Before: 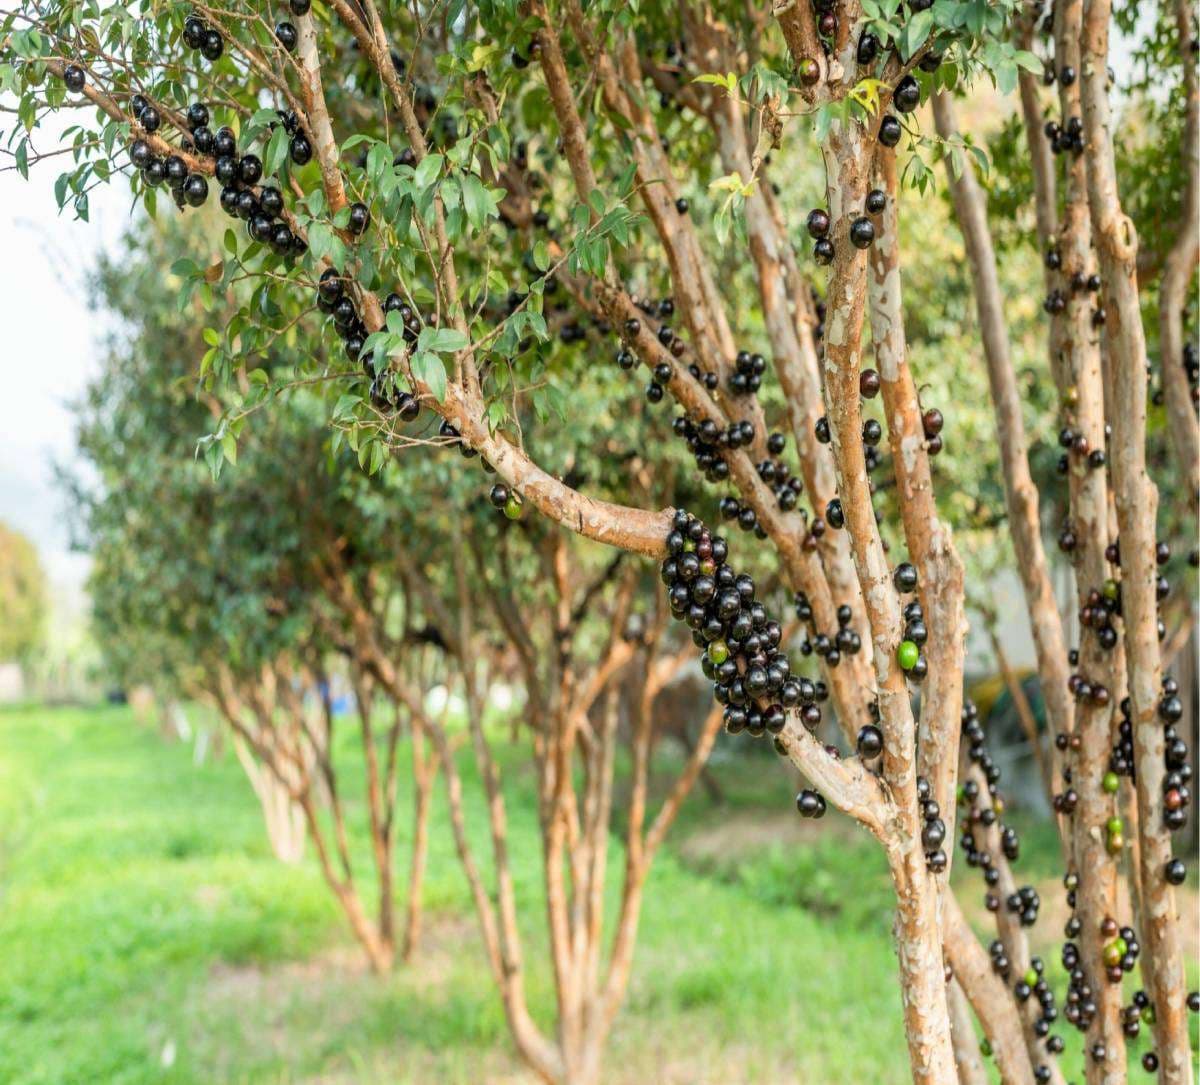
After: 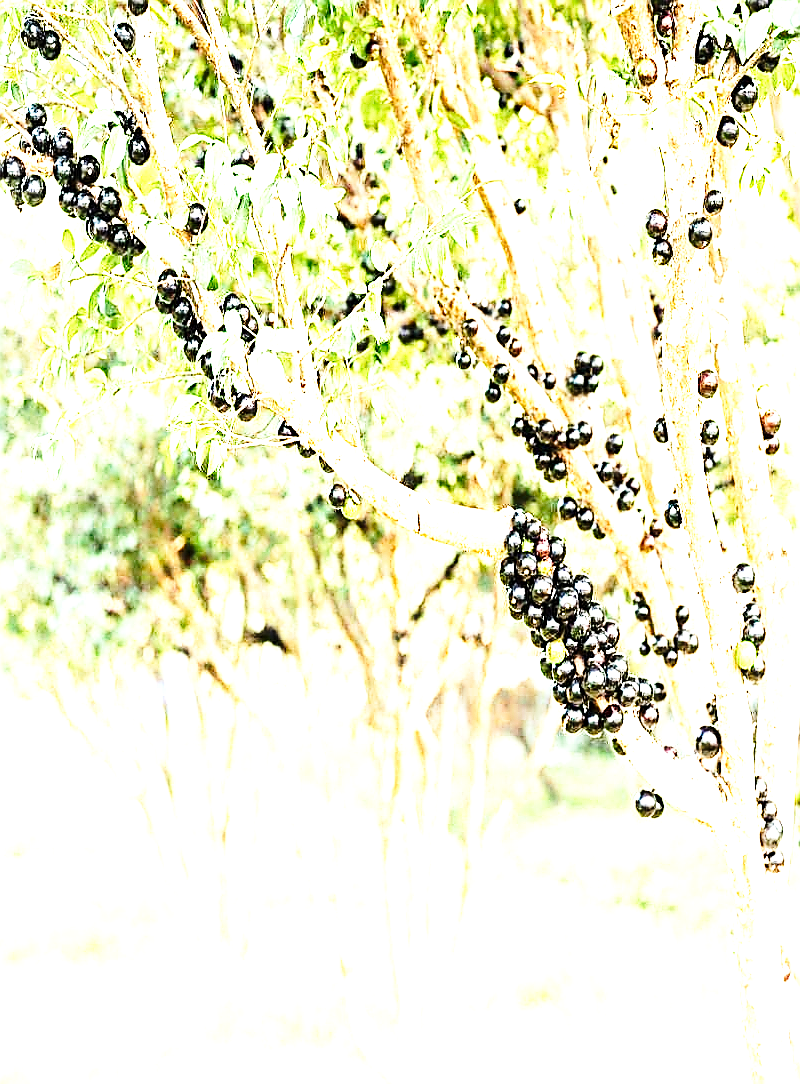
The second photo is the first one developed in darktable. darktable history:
crop and rotate: left 13.537%, right 19.796%
tone equalizer: -8 EV -1.08 EV, -7 EV -1.01 EV, -6 EV -0.867 EV, -5 EV -0.578 EV, -3 EV 0.578 EV, -2 EV 0.867 EV, -1 EV 1.01 EV, +0 EV 1.08 EV, edges refinement/feathering 500, mask exposure compensation -1.57 EV, preserve details no
sharpen: radius 1.4, amount 1.25, threshold 0.7
exposure: black level correction 0, exposure 1.9 EV, compensate highlight preservation false
base curve: curves: ch0 [(0, 0) (0.028, 0.03) (0.121, 0.232) (0.46, 0.748) (0.859, 0.968) (1, 1)], preserve colors none
